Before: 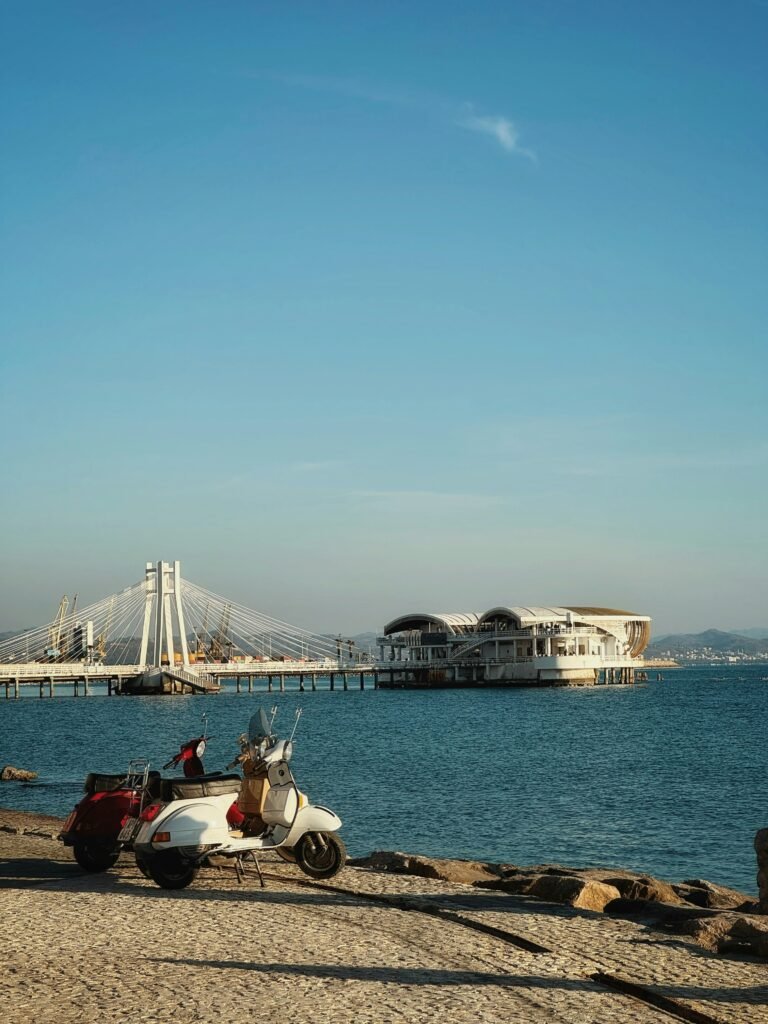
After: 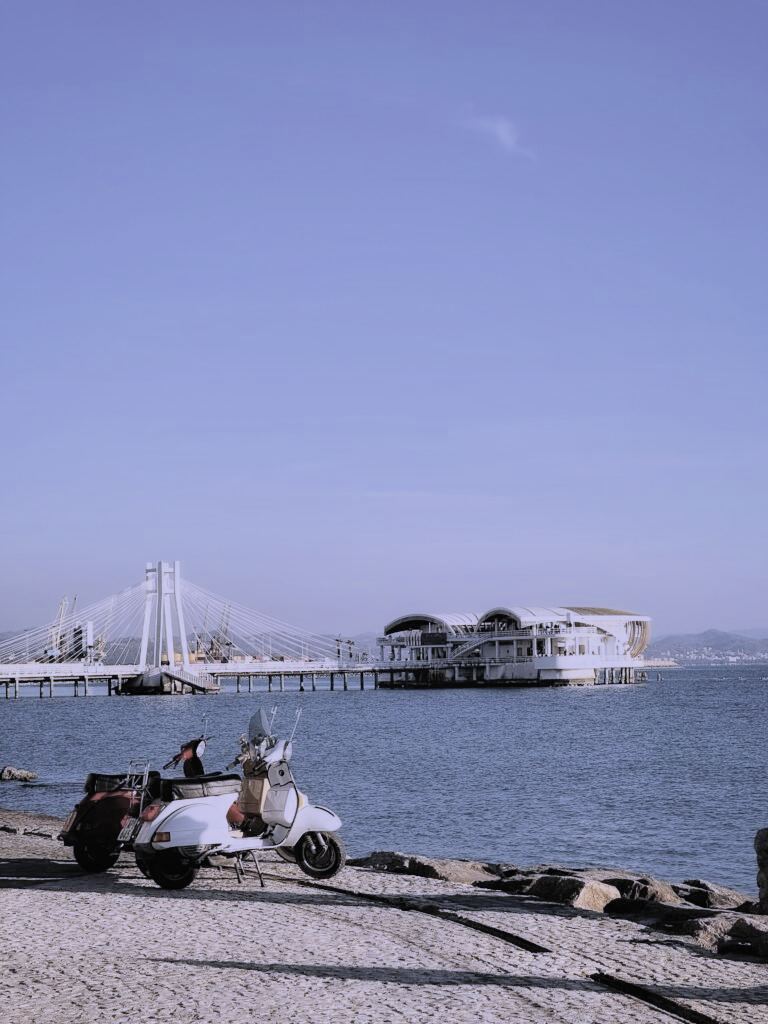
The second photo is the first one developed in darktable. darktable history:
white balance: red 0.98, blue 1.61
filmic rgb: black relative exposure -7.65 EV, white relative exposure 4.56 EV, hardness 3.61, color science v6 (2022)
contrast brightness saturation: brightness 0.18, saturation -0.5
